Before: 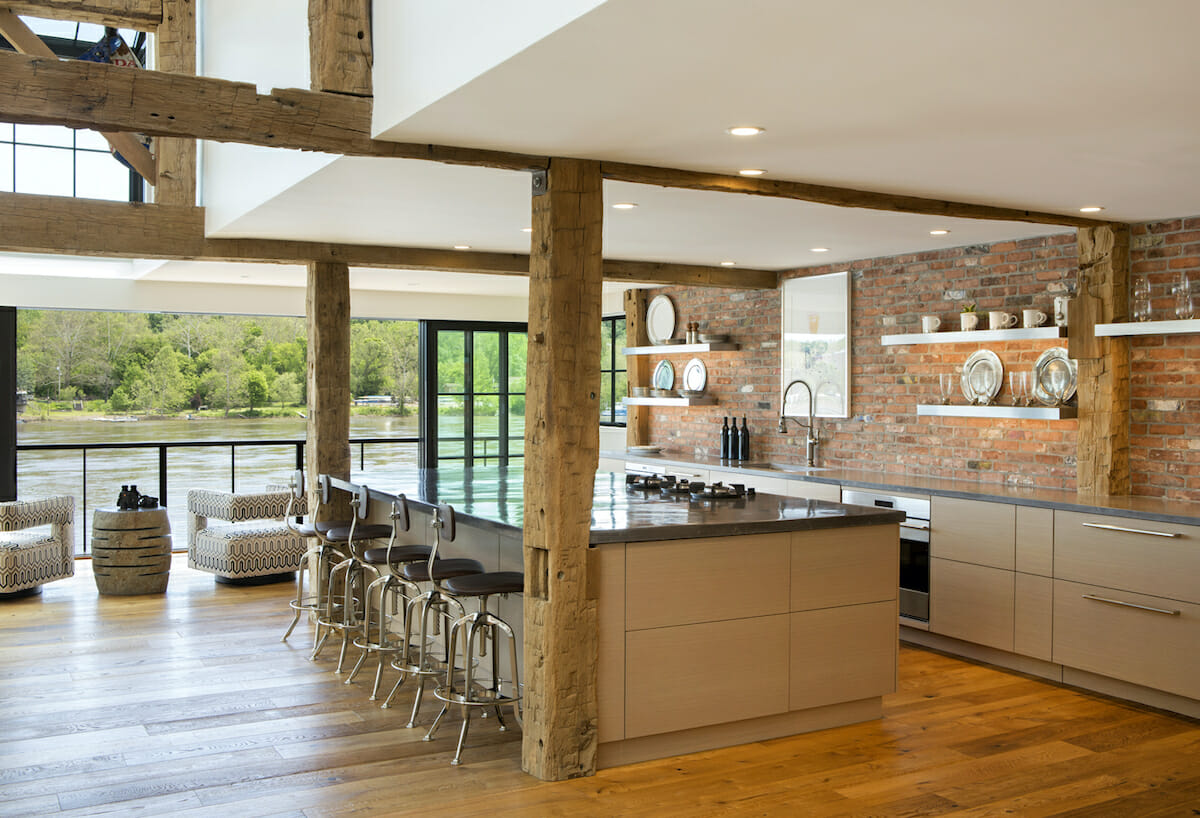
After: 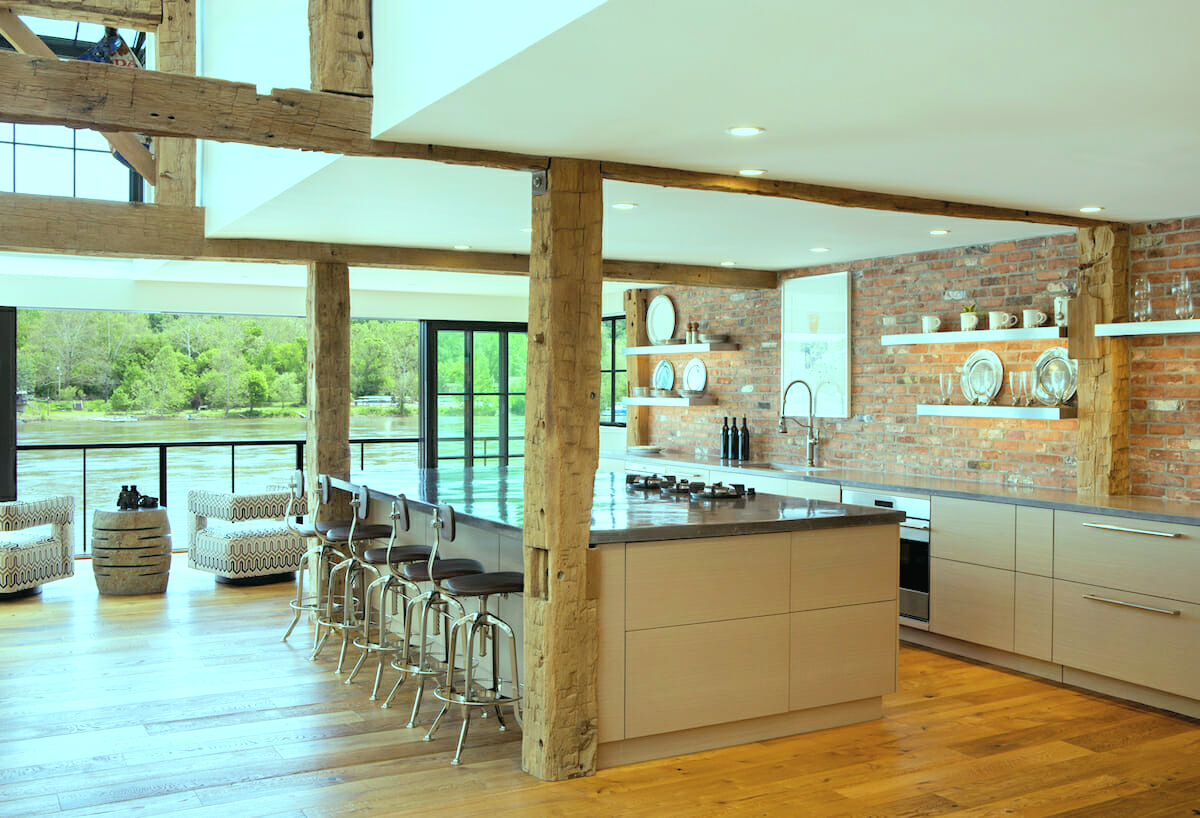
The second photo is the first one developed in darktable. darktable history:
color balance: mode lift, gamma, gain (sRGB), lift [0.997, 0.979, 1.021, 1.011], gamma [1, 1.084, 0.916, 0.998], gain [1, 0.87, 1.13, 1.101], contrast 4.55%, contrast fulcrum 38.24%, output saturation 104.09%
contrast brightness saturation: brightness 0.13
